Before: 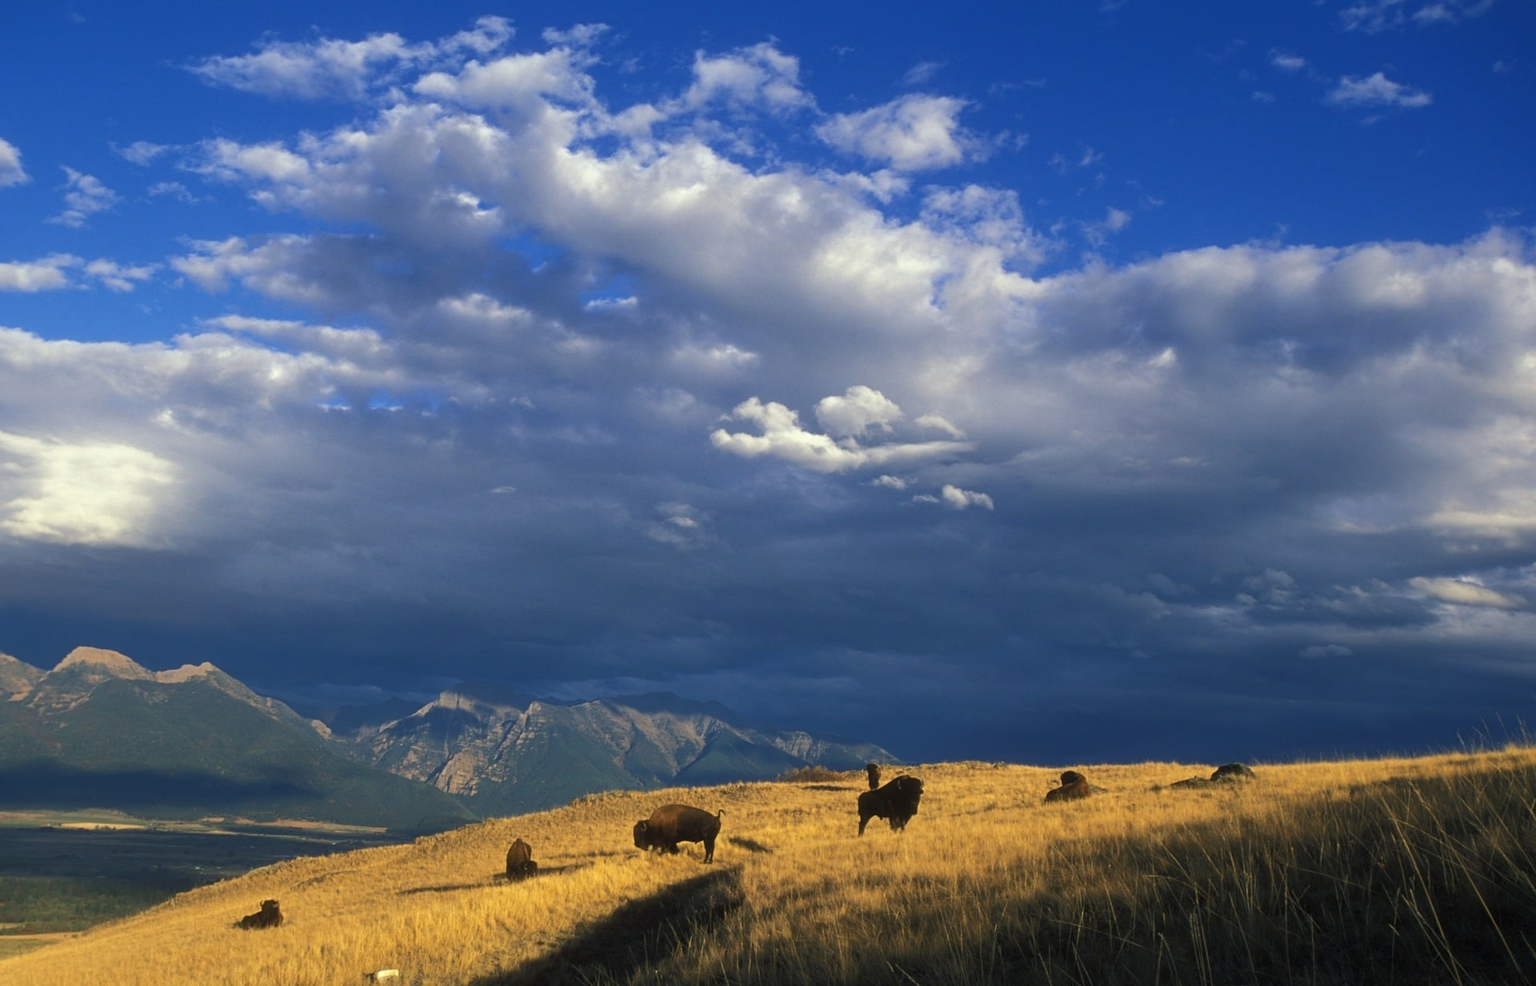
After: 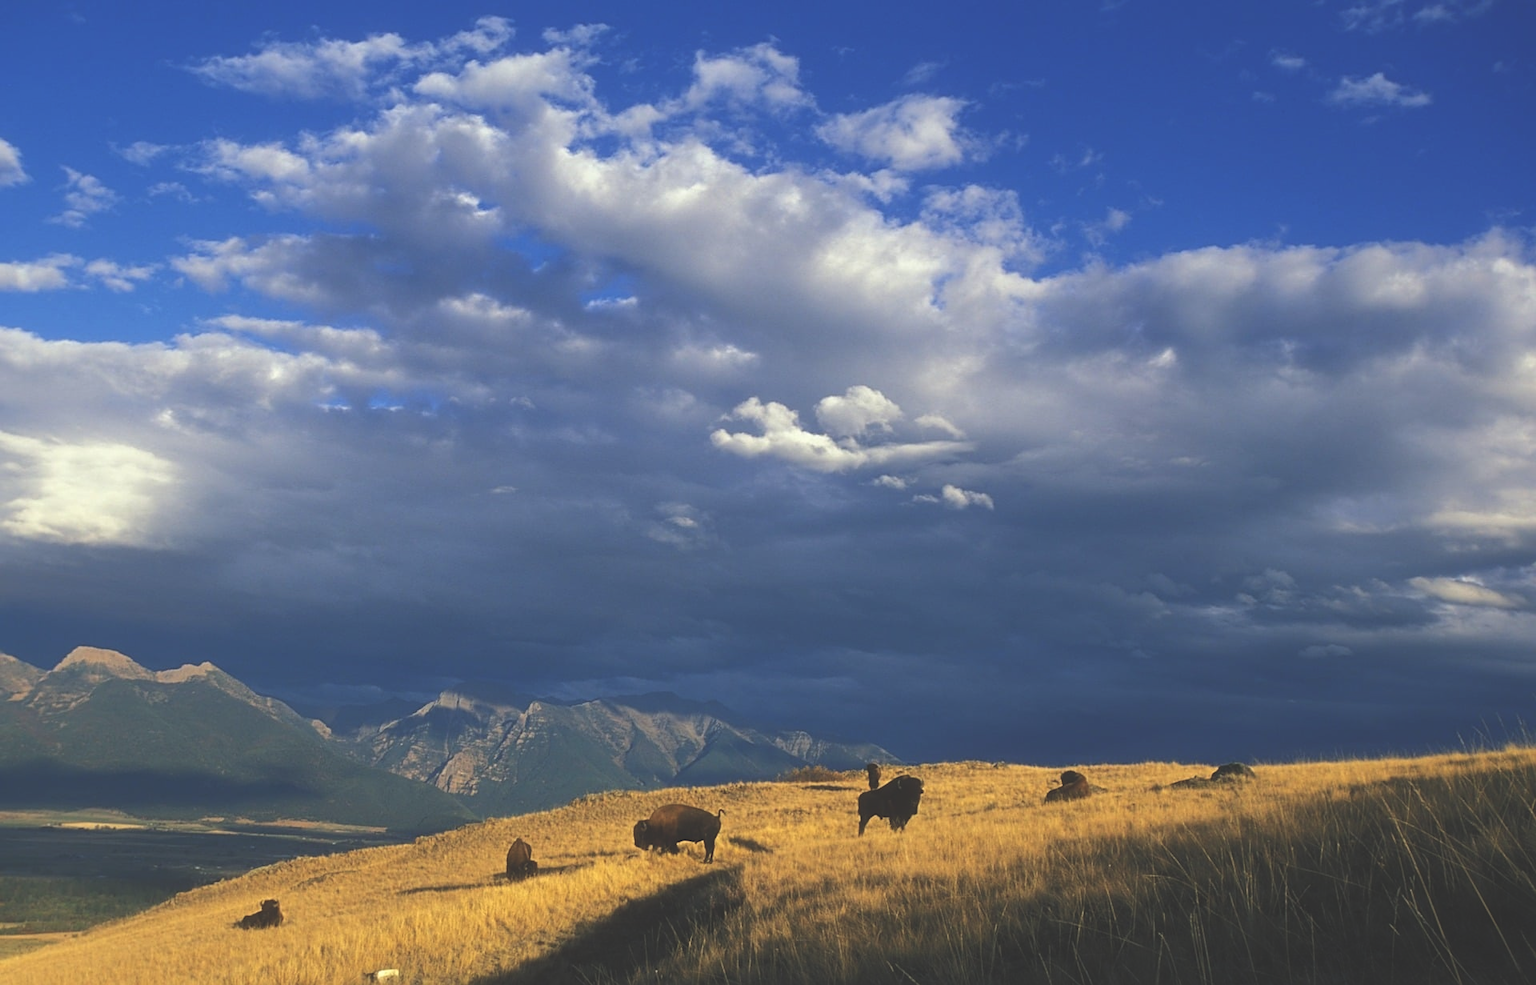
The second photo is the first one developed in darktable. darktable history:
sharpen: amount 0.203
exposure: black level correction -0.027, compensate exposure bias true, compensate highlight preservation false
